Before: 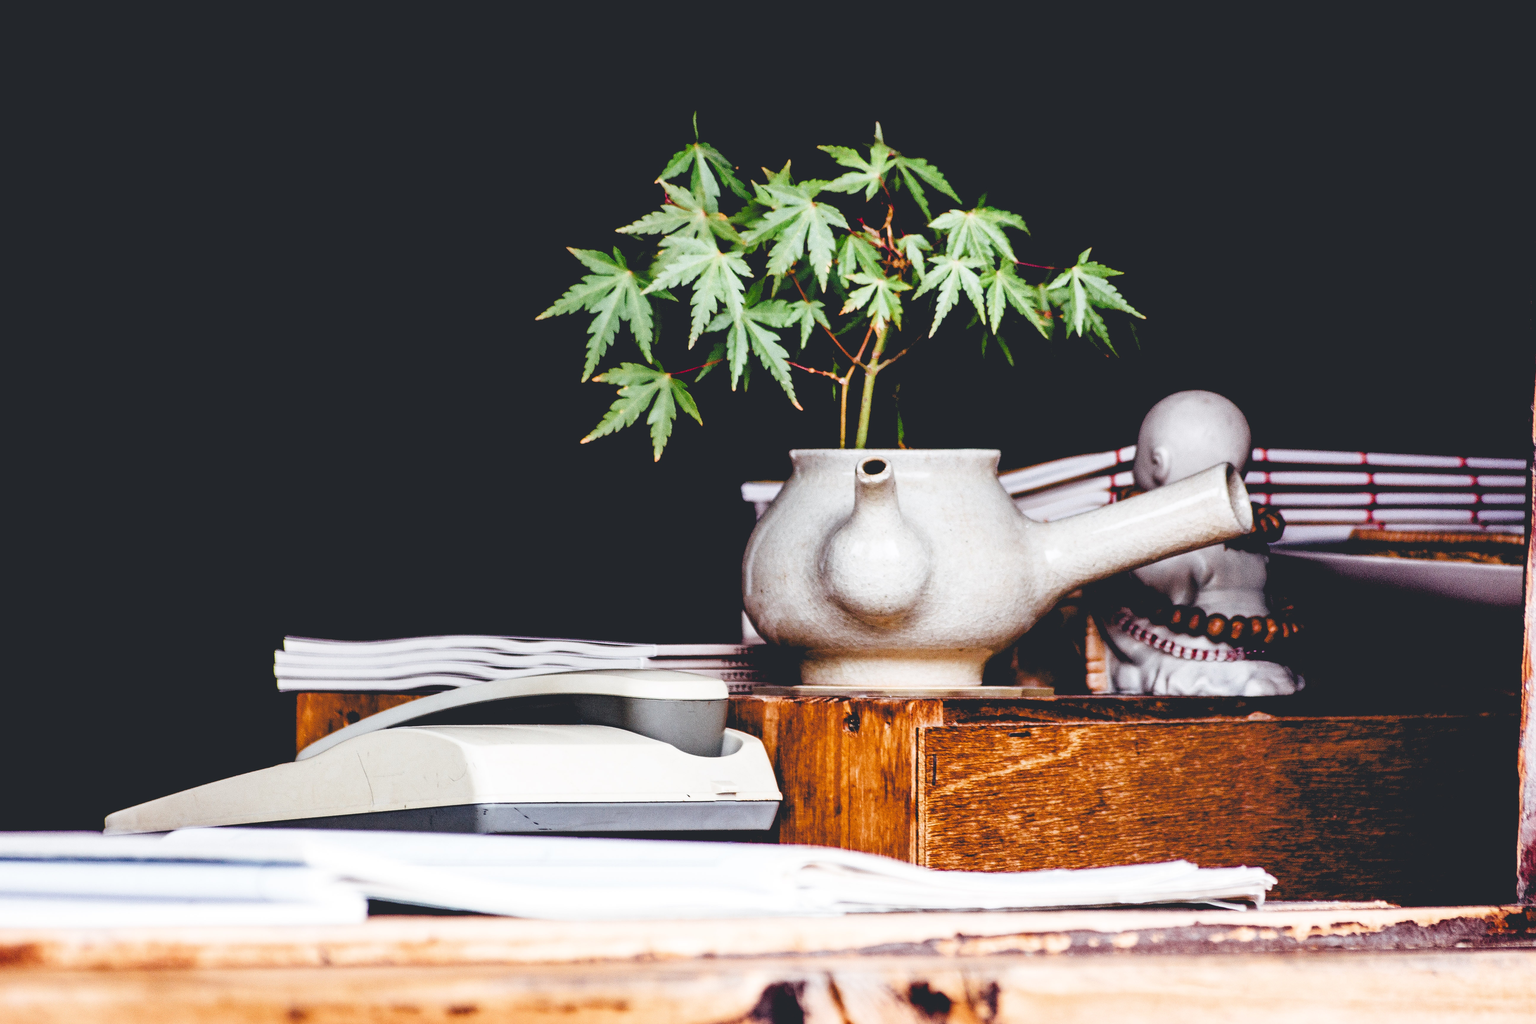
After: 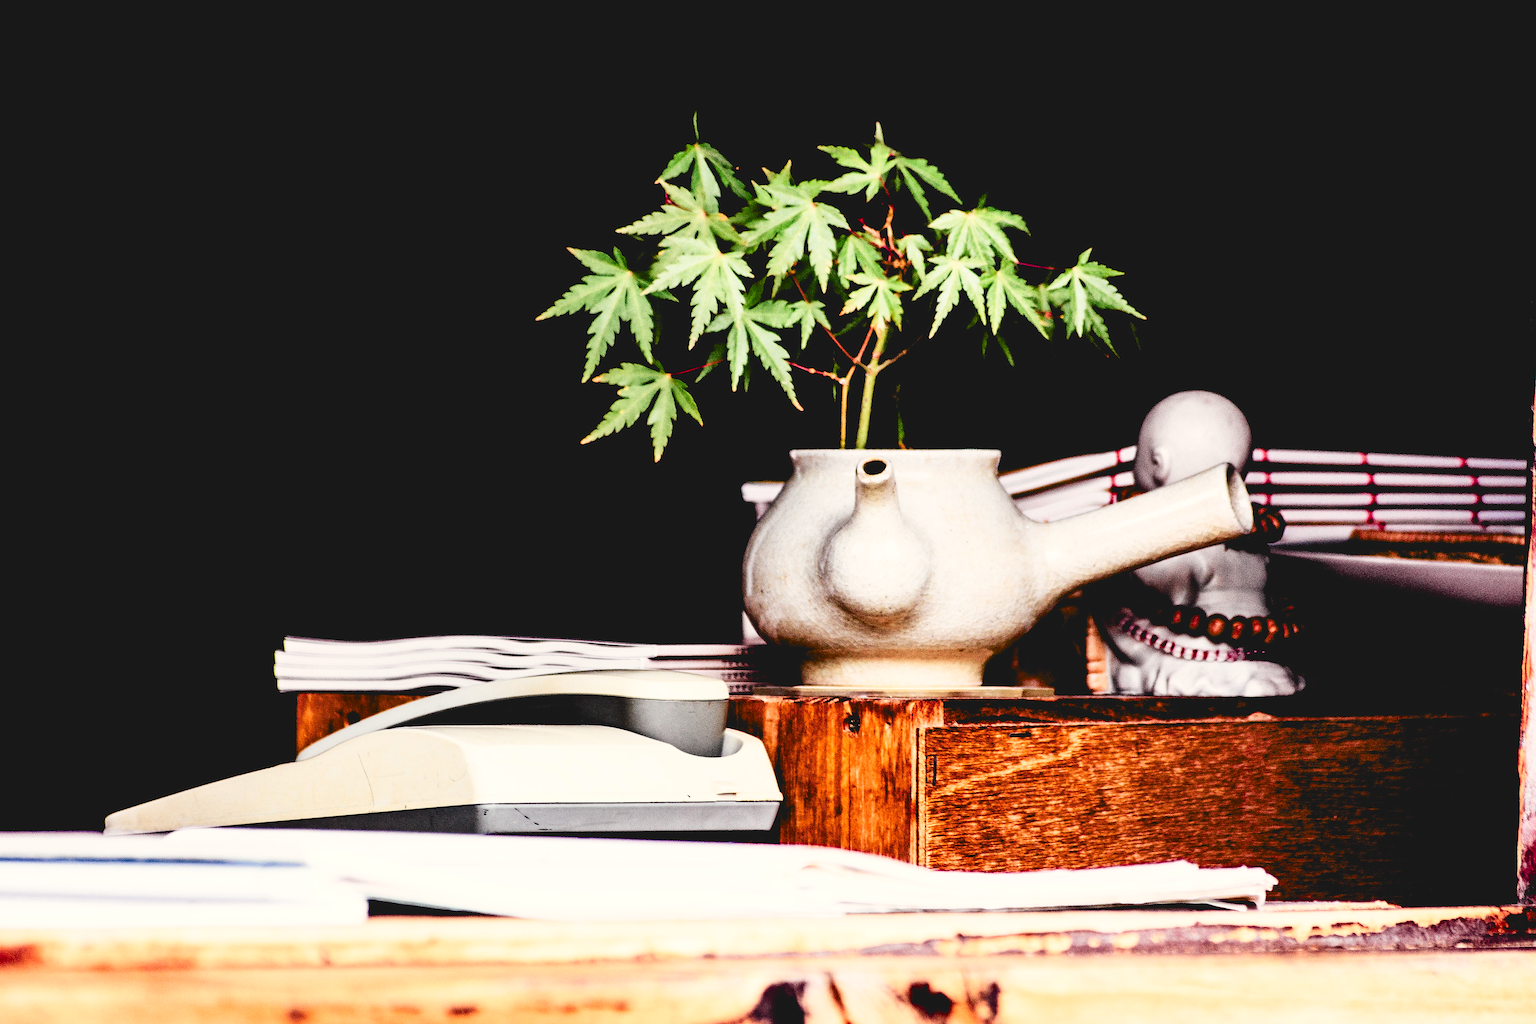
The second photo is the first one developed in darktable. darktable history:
color correction: highlights a* 0.886, highlights b* 2.82, saturation 1.06
contrast brightness saturation: contrast 0.07, brightness -0.137, saturation 0.108
color balance rgb: perceptual saturation grading › global saturation -4.003%, global vibrance 20%
tone curve: curves: ch0 [(0, 0.026) (0.184, 0.172) (0.391, 0.468) (0.446, 0.56) (0.605, 0.758) (0.831, 0.931) (0.992, 1)]; ch1 [(0, 0) (0.437, 0.447) (0.501, 0.502) (0.538, 0.539) (0.574, 0.589) (0.617, 0.64) (0.699, 0.749) (0.859, 0.919) (1, 1)]; ch2 [(0, 0) (0.33, 0.301) (0.421, 0.443) (0.447, 0.482) (0.499, 0.509) (0.538, 0.564) (0.585, 0.615) (0.664, 0.664) (1, 1)], color space Lab, independent channels, preserve colors none
